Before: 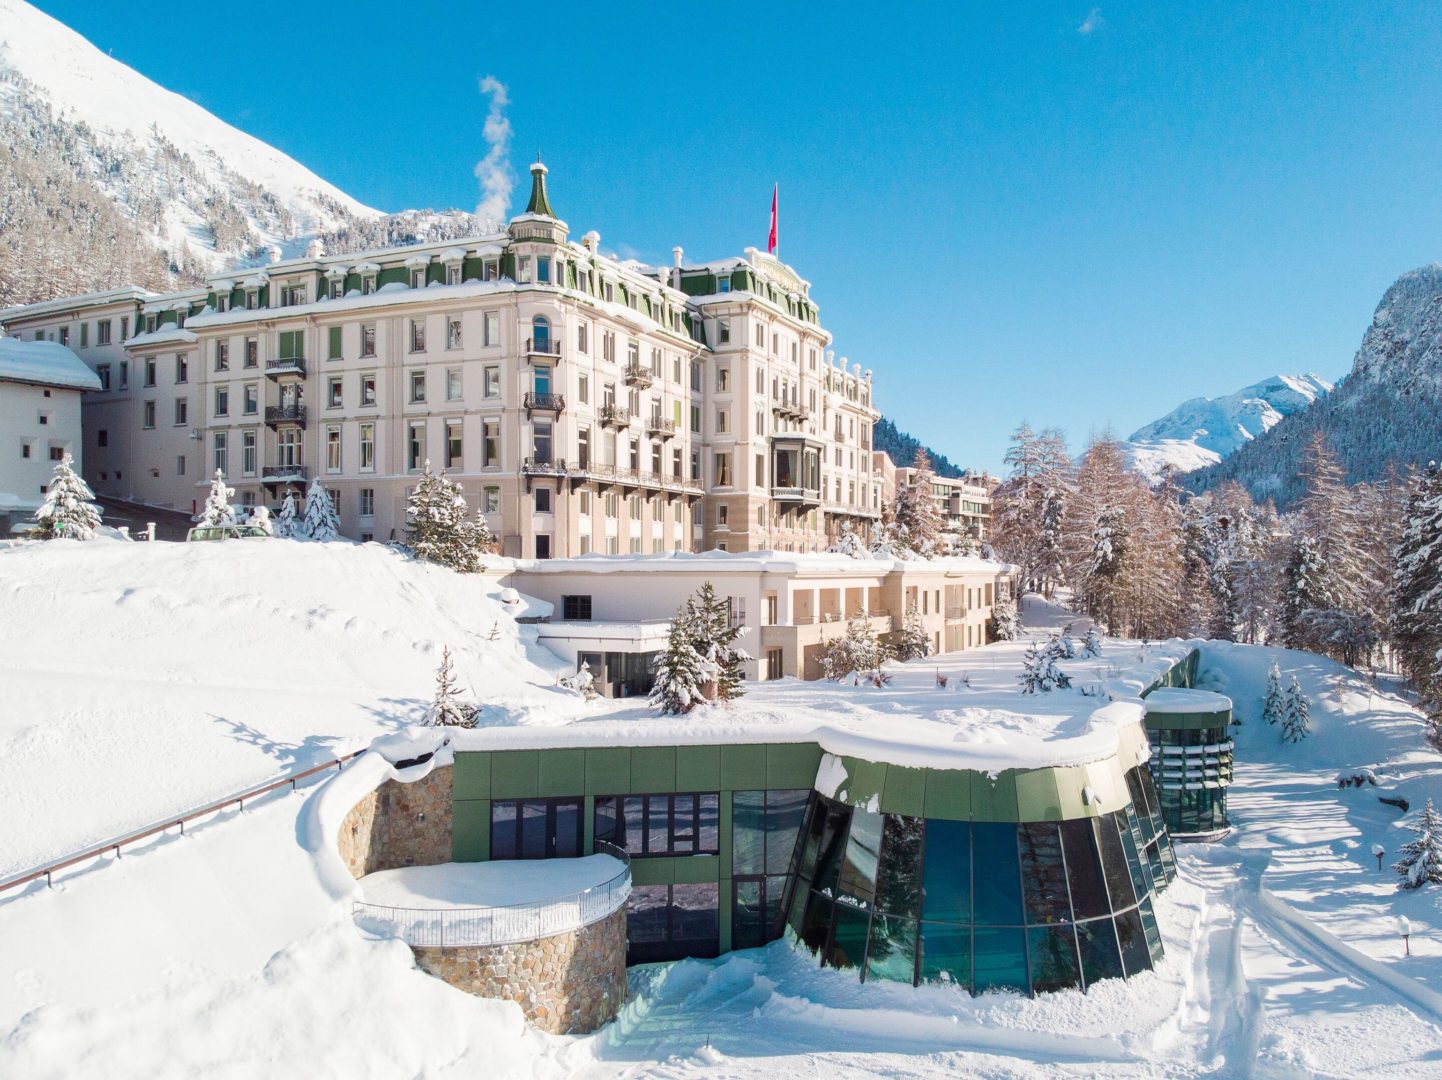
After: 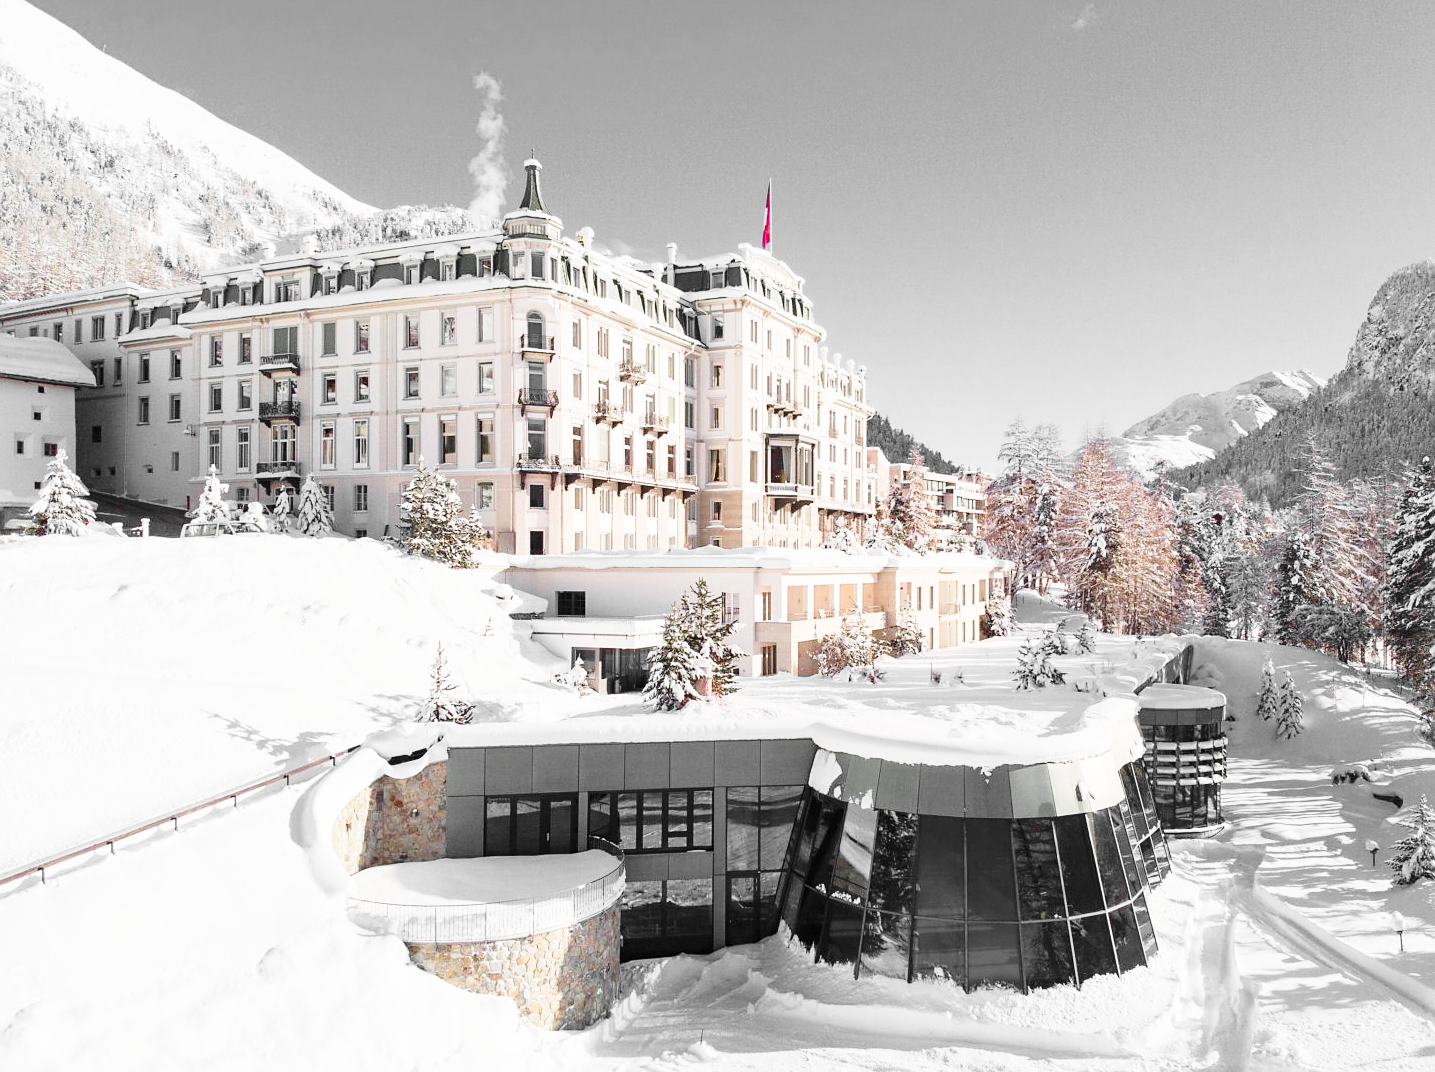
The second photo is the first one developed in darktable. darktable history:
color zones: curves: ch0 [(0, 0.447) (0.184, 0.543) (0.323, 0.476) (0.429, 0.445) (0.571, 0.443) (0.714, 0.451) (0.857, 0.452) (1, 0.447)]; ch1 [(0, 0.464) (0.176, 0.46) (0.287, 0.177) (0.429, 0.002) (0.571, 0) (0.714, 0) (0.857, 0) (1, 0.464)]
sharpen: radius 1.487, amount 0.394, threshold 1.323
crop and rotate: left 0.458%, top 0.41%, bottom 0.323%
base curve: curves: ch0 [(0, 0) (0.028, 0.03) (0.121, 0.232) (0.46, 0.748) (0.859, 0.968) (1, 1)], preserve colors none
